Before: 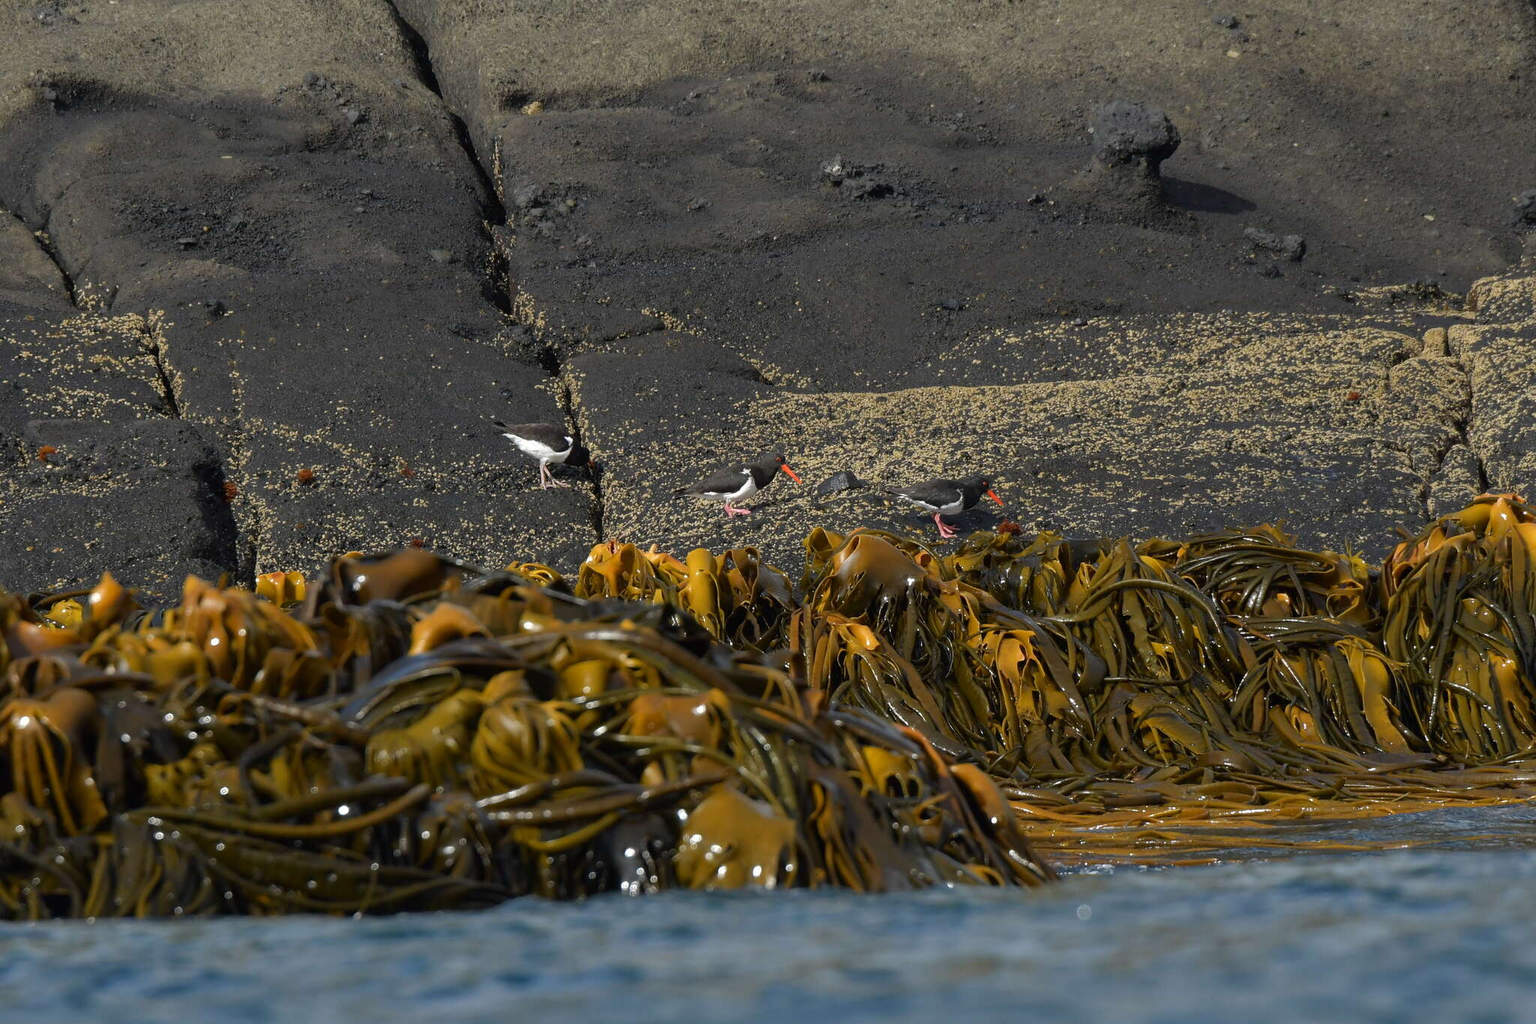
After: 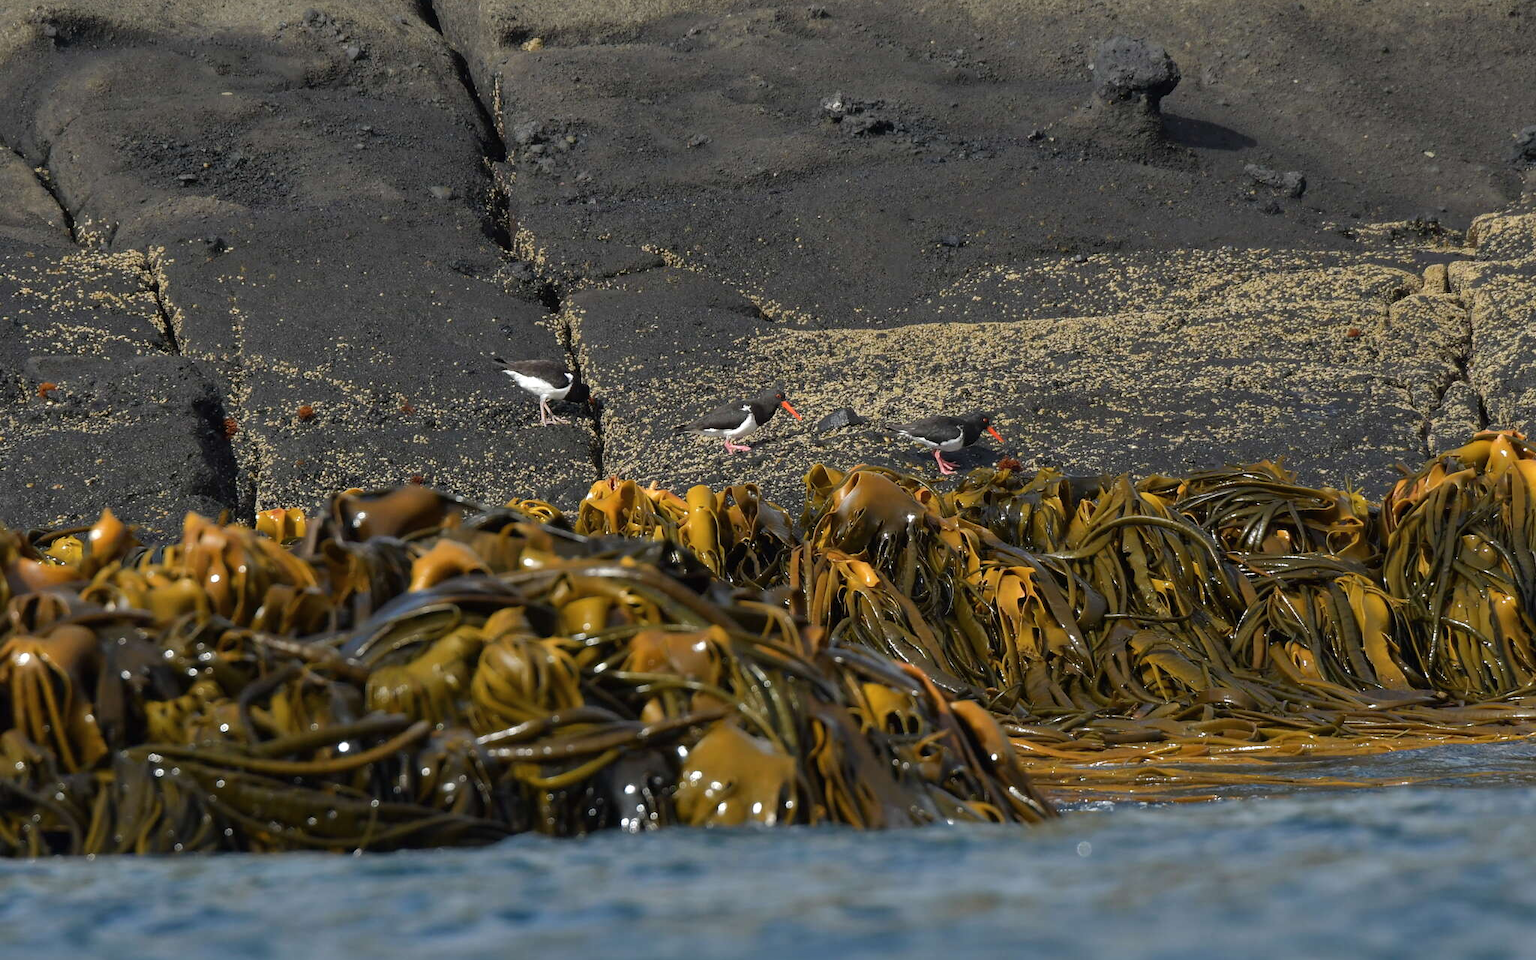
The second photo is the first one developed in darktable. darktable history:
crop and rotate: top 6.25%
shadows and highlights: radius 171.16, shadows 27, white point adjustment 3.13, highlights -67.95, soften with gaussian
